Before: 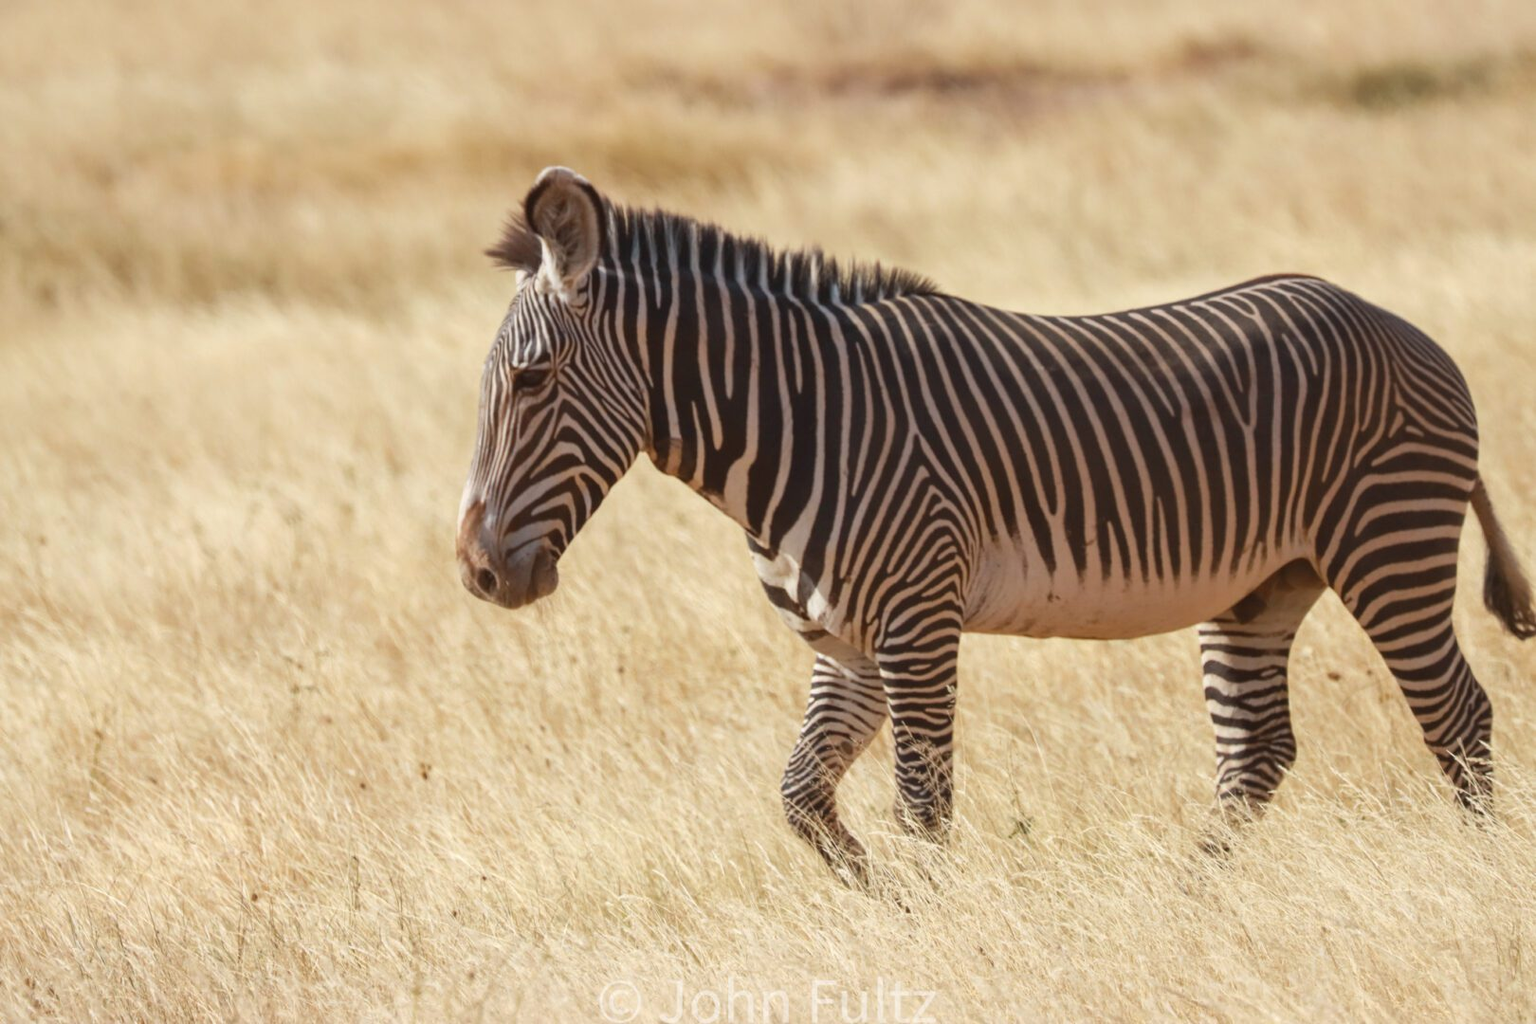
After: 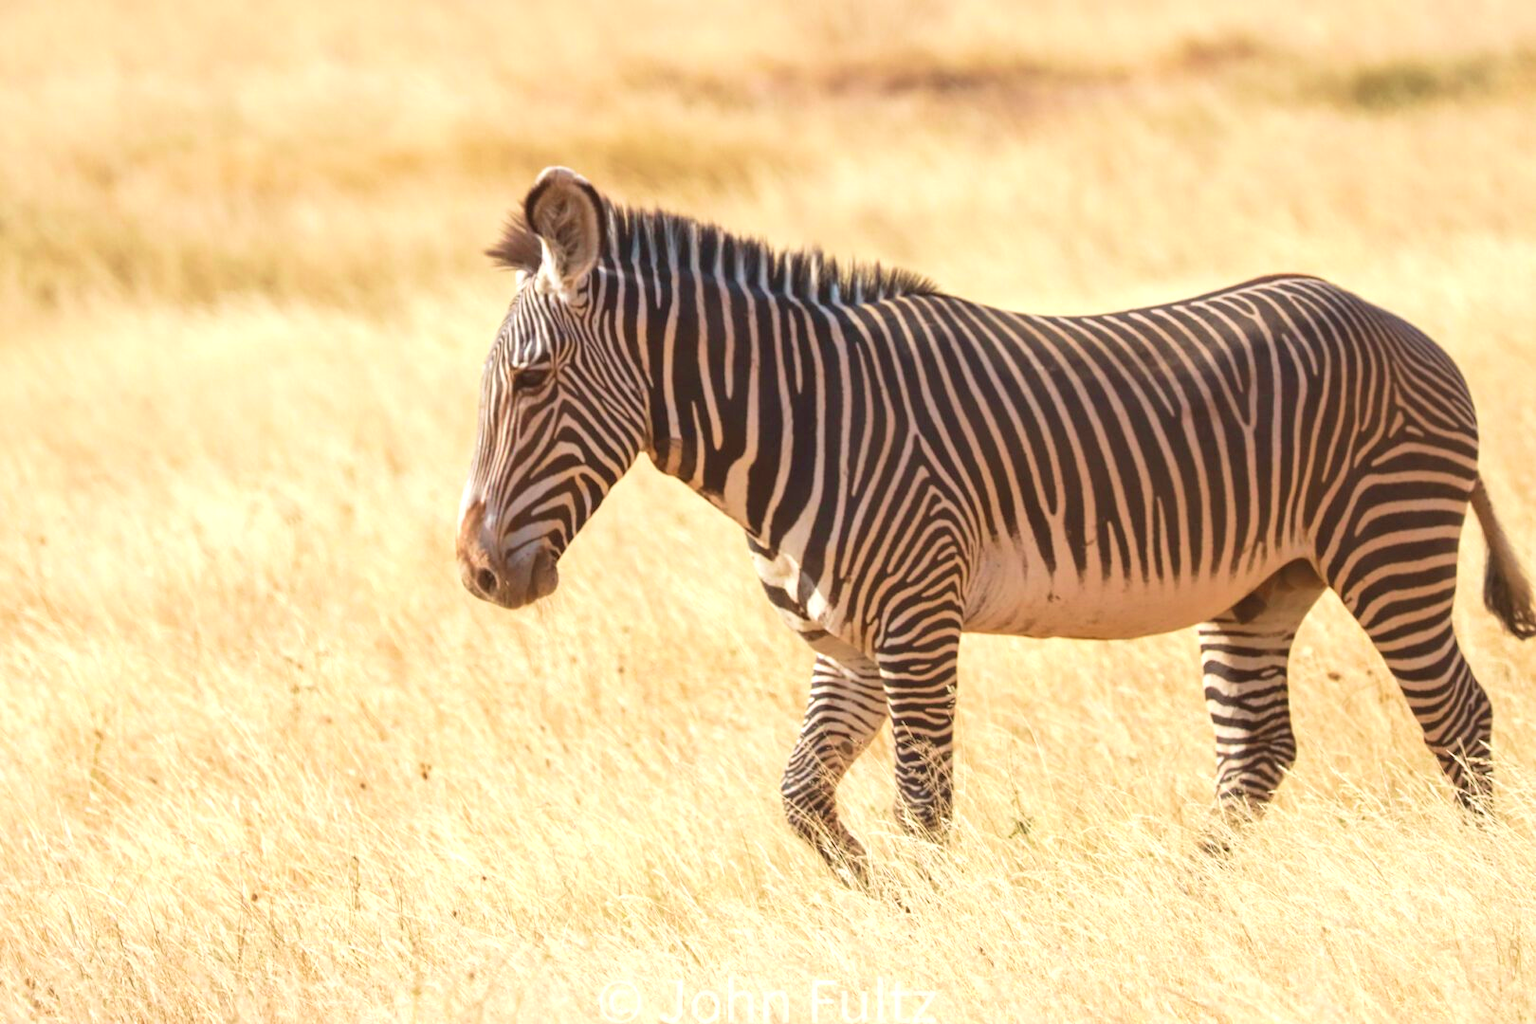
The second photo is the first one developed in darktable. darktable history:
contrast brightness saturation: contrast 0.07, brightness 0.08, saturation 0.18
exposure: black level correction 0.001, exposure 0.5 EV, compensate exposure bias true, compensate highlight preservation false
velvia: on, module defaults
